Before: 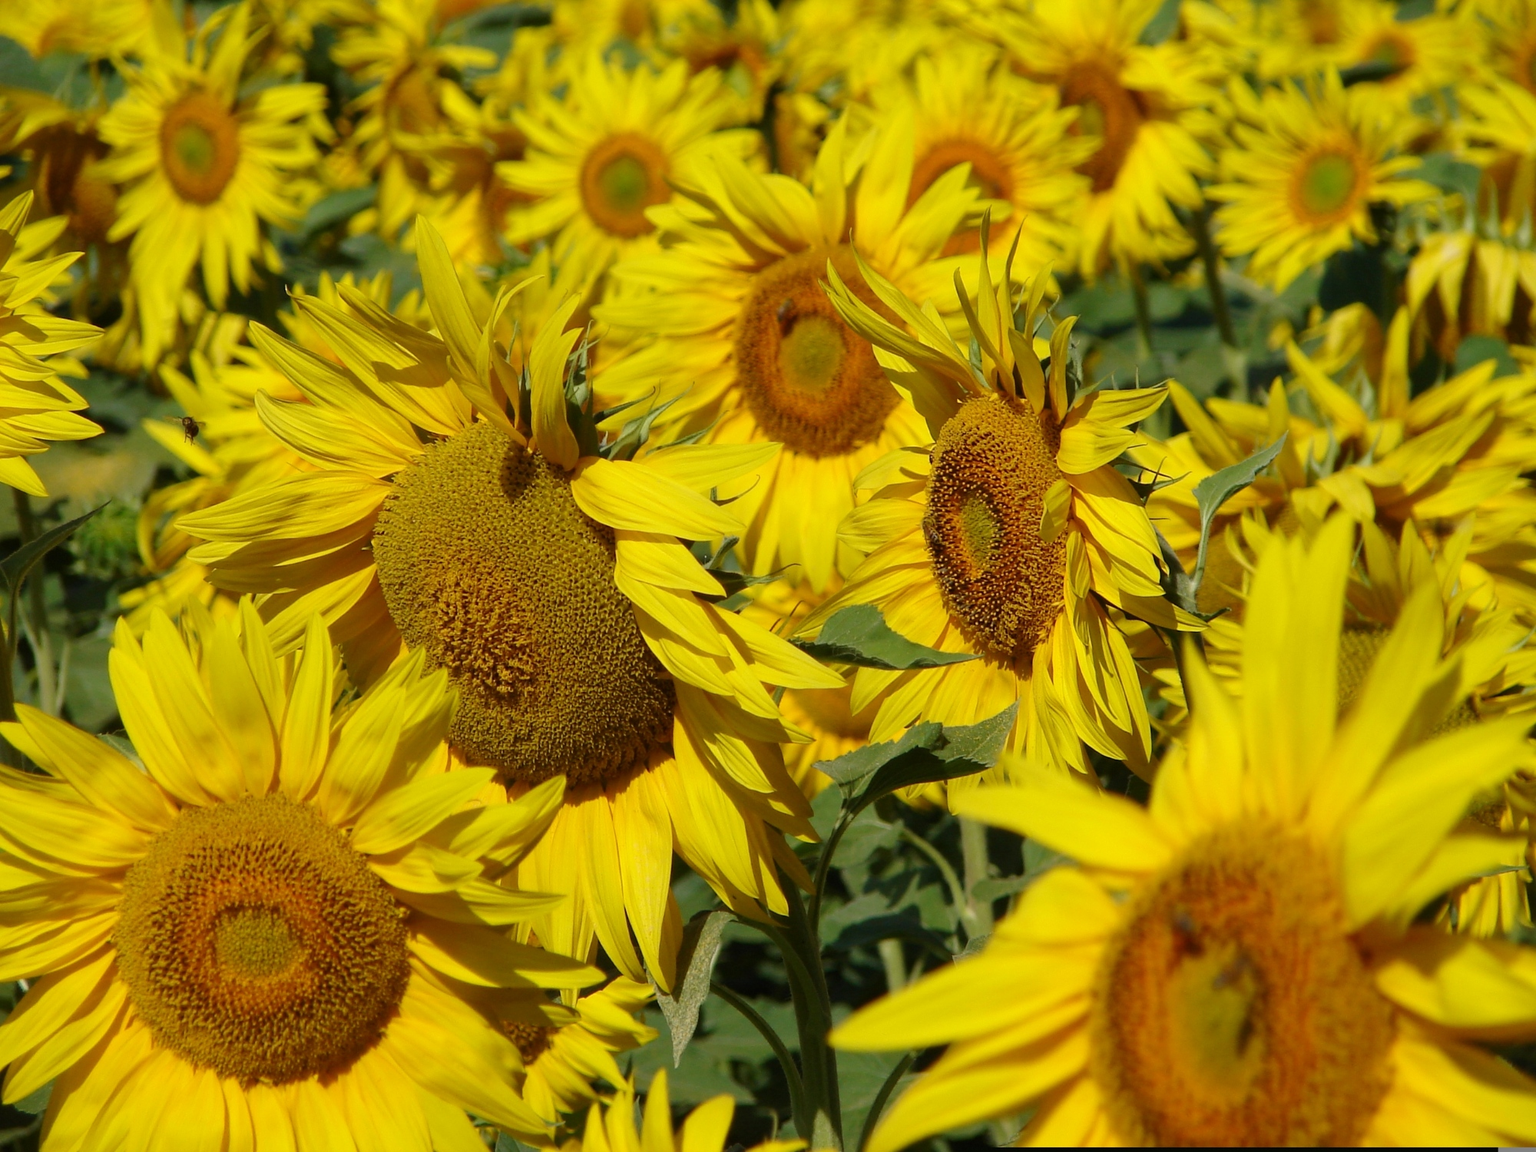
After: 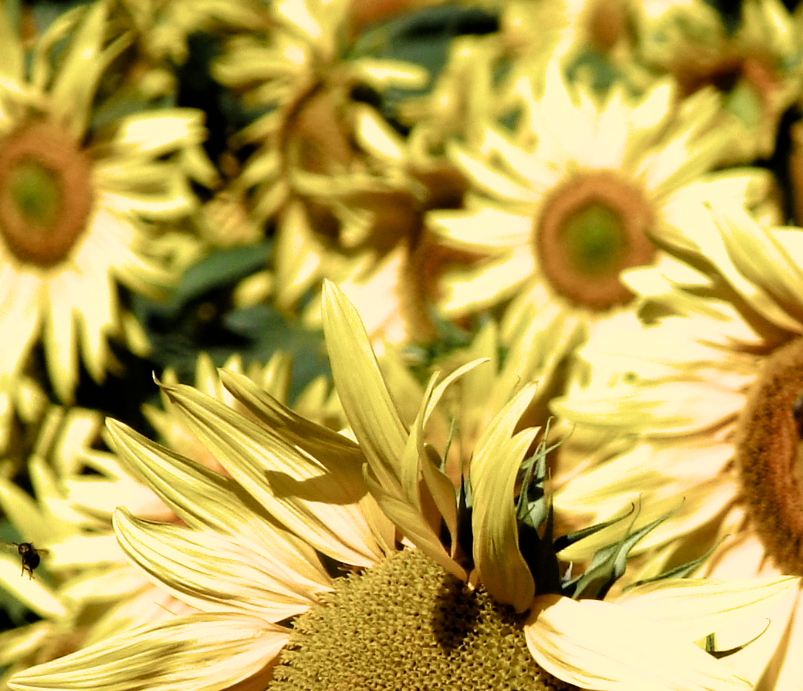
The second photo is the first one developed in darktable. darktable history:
exposure: compensate exposure bias true, compensate highlight preservation false
crop and rotate: left 10.981%, top 0.058%, right 48.831%, bottom 53.859%
filmic rgb: black relative exposure -8.27 EV, white relative exposure 2.21 EV, hardness 7.18, latitude 85.33%, contrast 1.684, highlights saturation mix -4.16%, shadows ↔ highlights balance -2.52%, iterations of high-quality reconstruction 0
